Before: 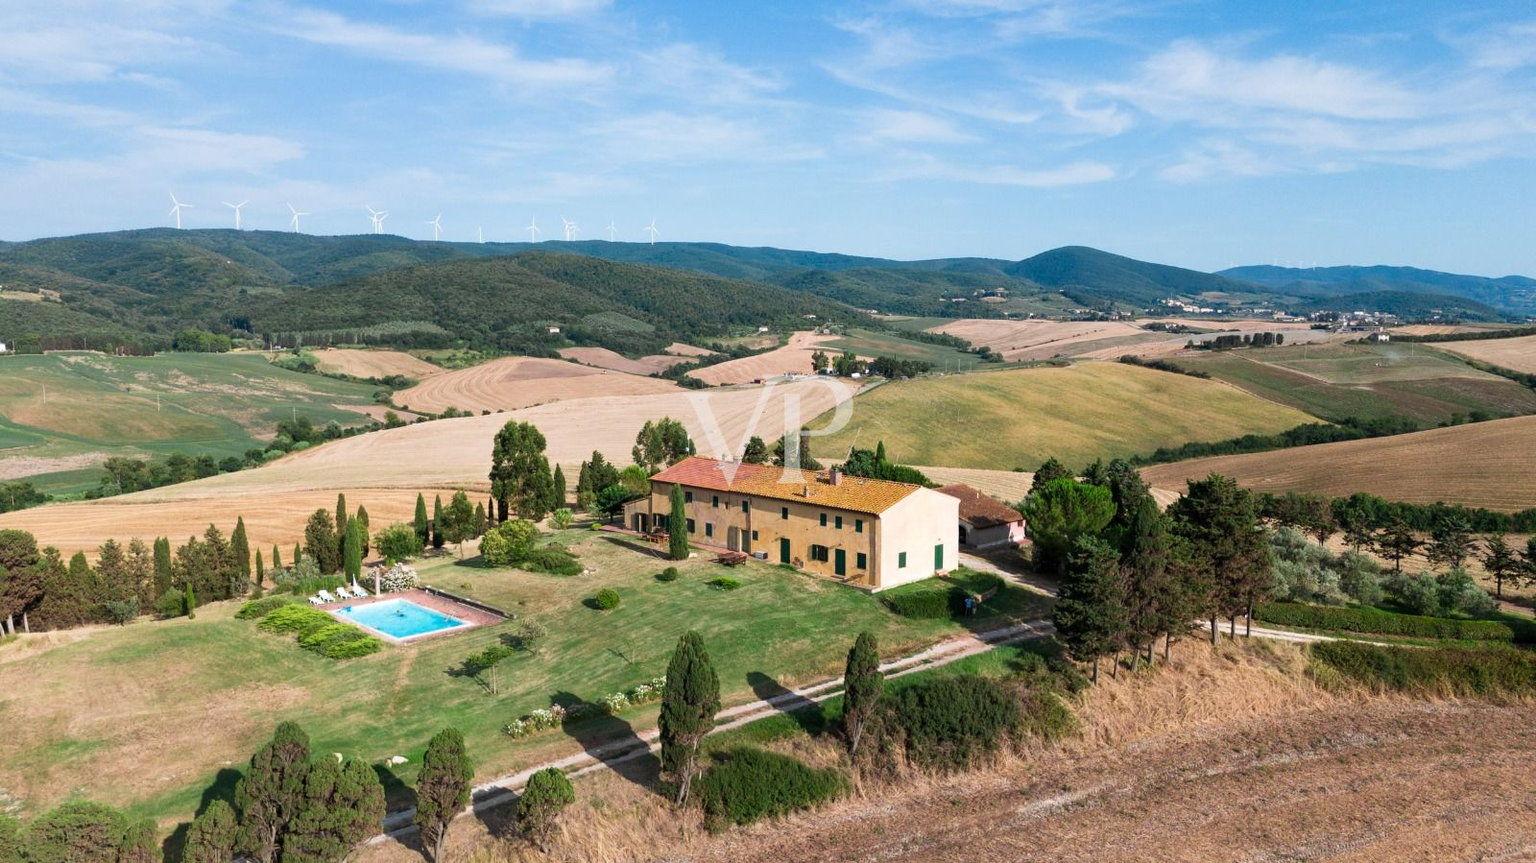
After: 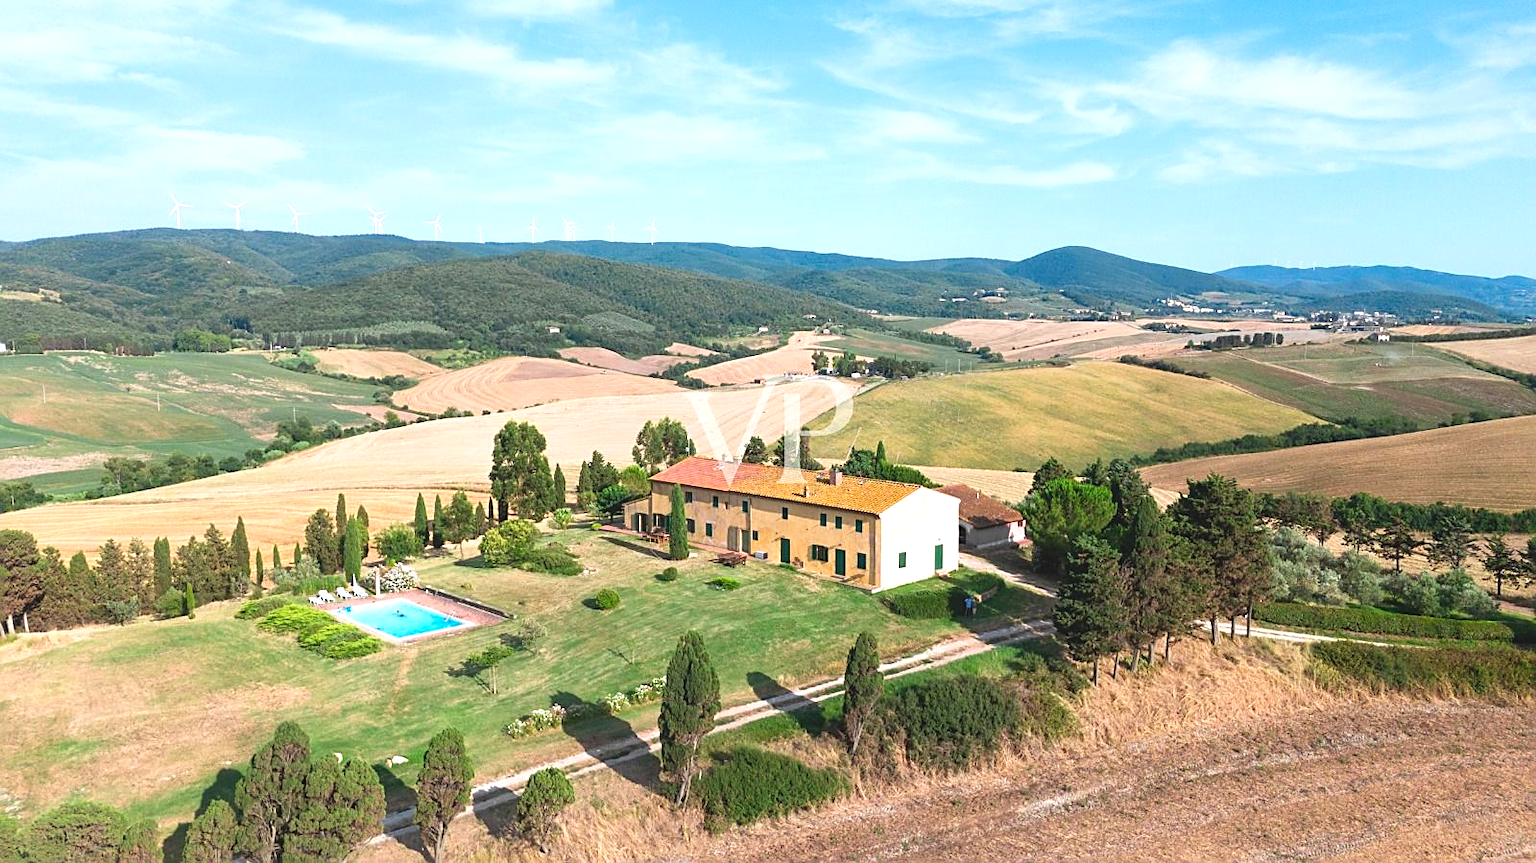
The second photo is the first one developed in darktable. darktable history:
local contrast: highlights 68%, shadows 68%, detail 81%, midtone range 0.322
sharpen: on, module defaults
exposure: black level correction 0, exposure 0.699 EV, compensate highlight preservation false
